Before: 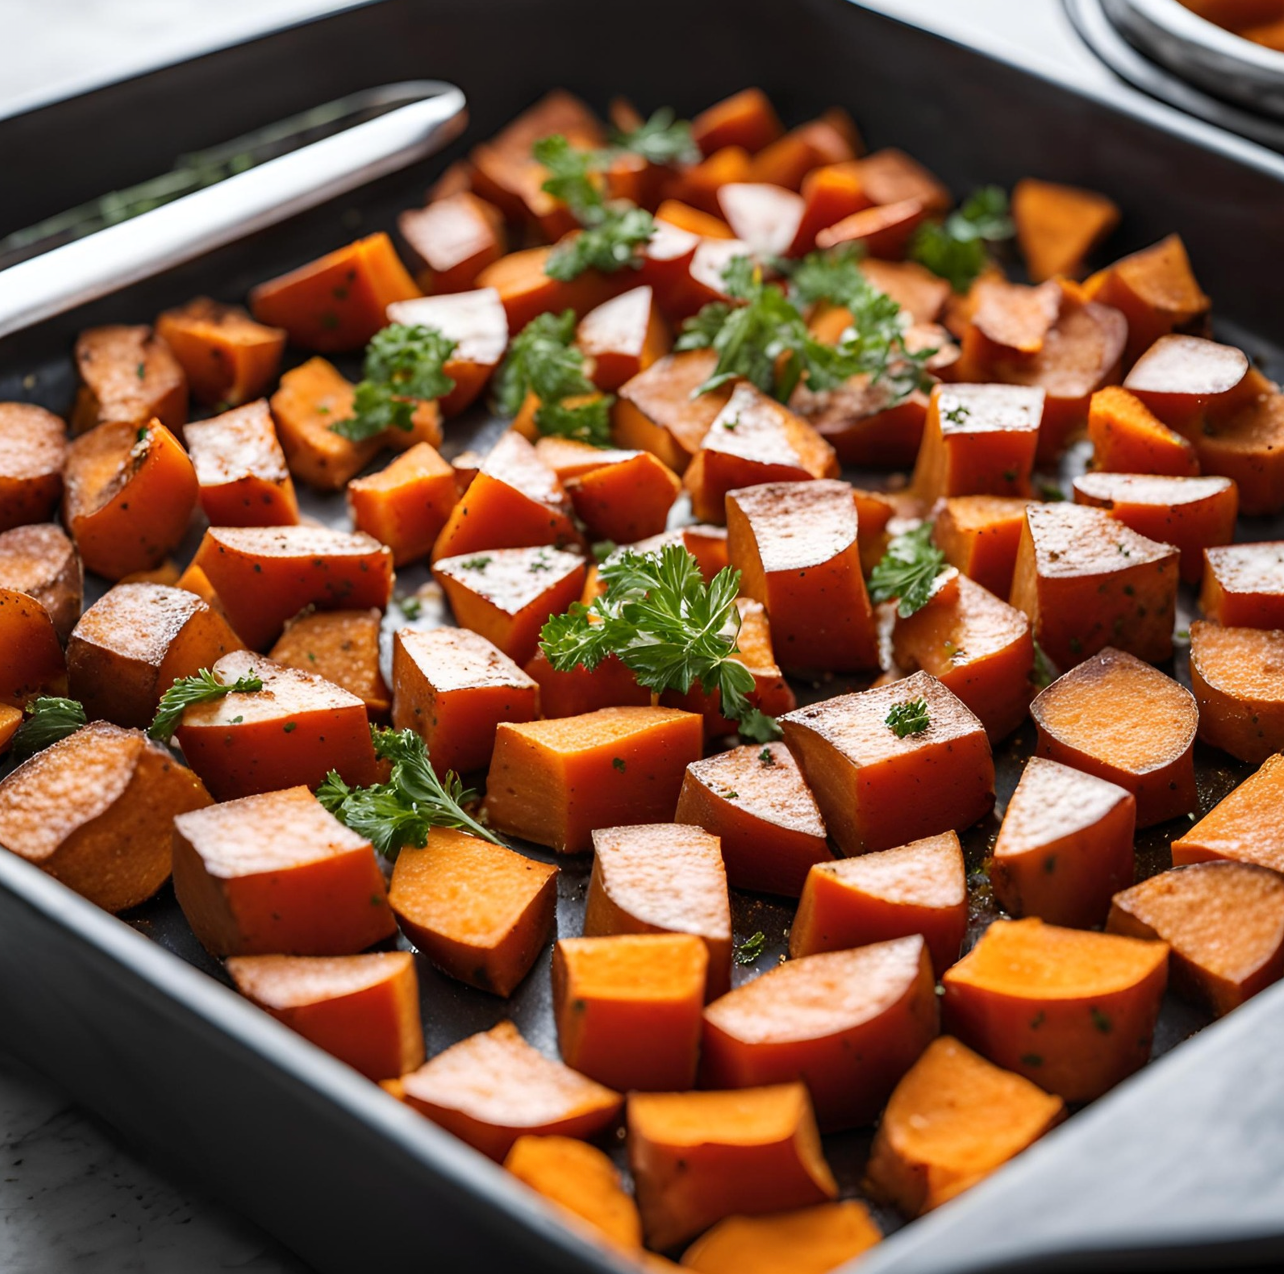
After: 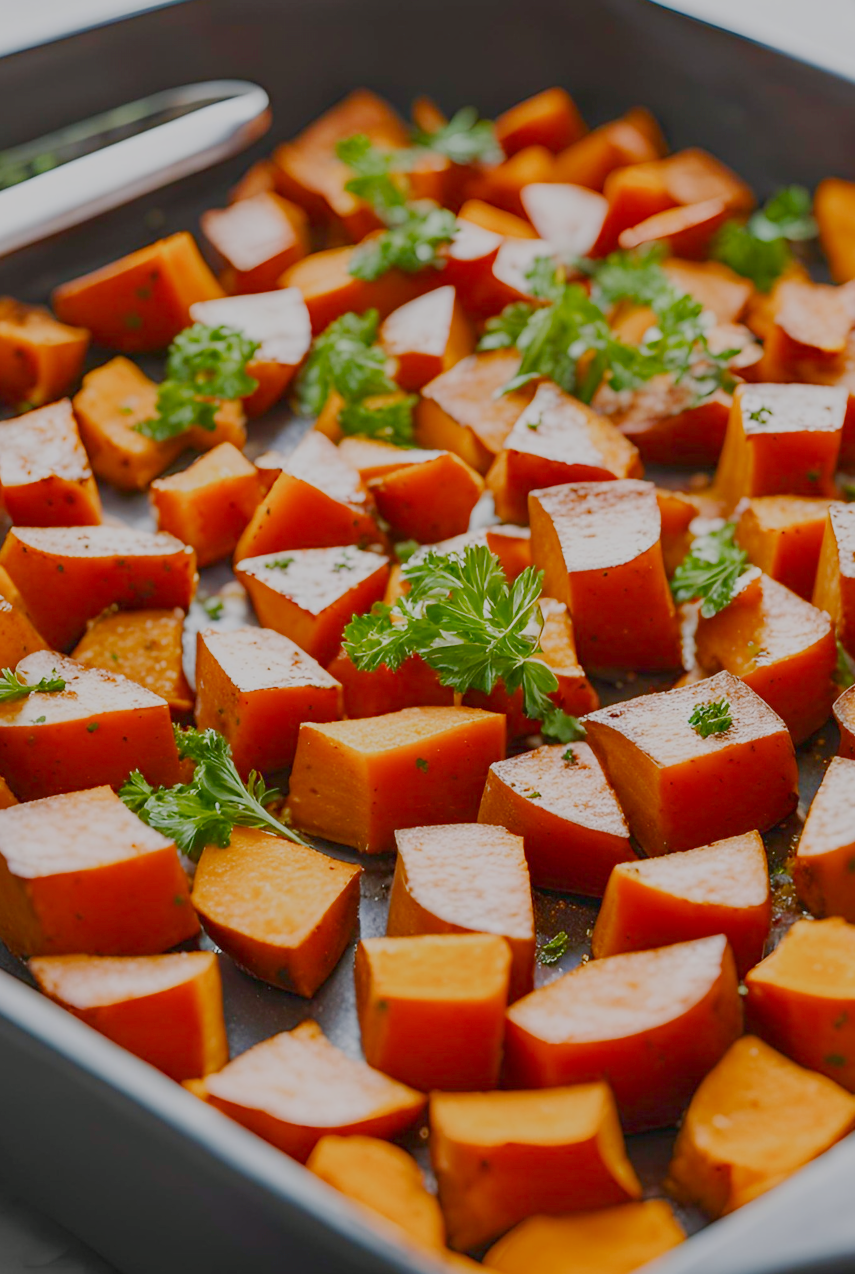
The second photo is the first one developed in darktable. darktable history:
exposure: black level correction 0, exposure -0.721 EV, compensate highlight preservation false
base curve: curves: ch0 [(0, 0) (0.158, 0.273) (0.879, 0.895) (1, 1)], preserve colors none
crop: left 15.419%, right 17.914%
color balance rgb: shadows lift › chroma 1%, shadows lift › hue 113°, highlights gain › chroma 0.2%, highlights gain › hue 333°, perceptual saturation grading › global saturation 20%, perceptual saturation grading › highlights -50%, perceptual saturation grading › shadows 25%, contrast -30%
